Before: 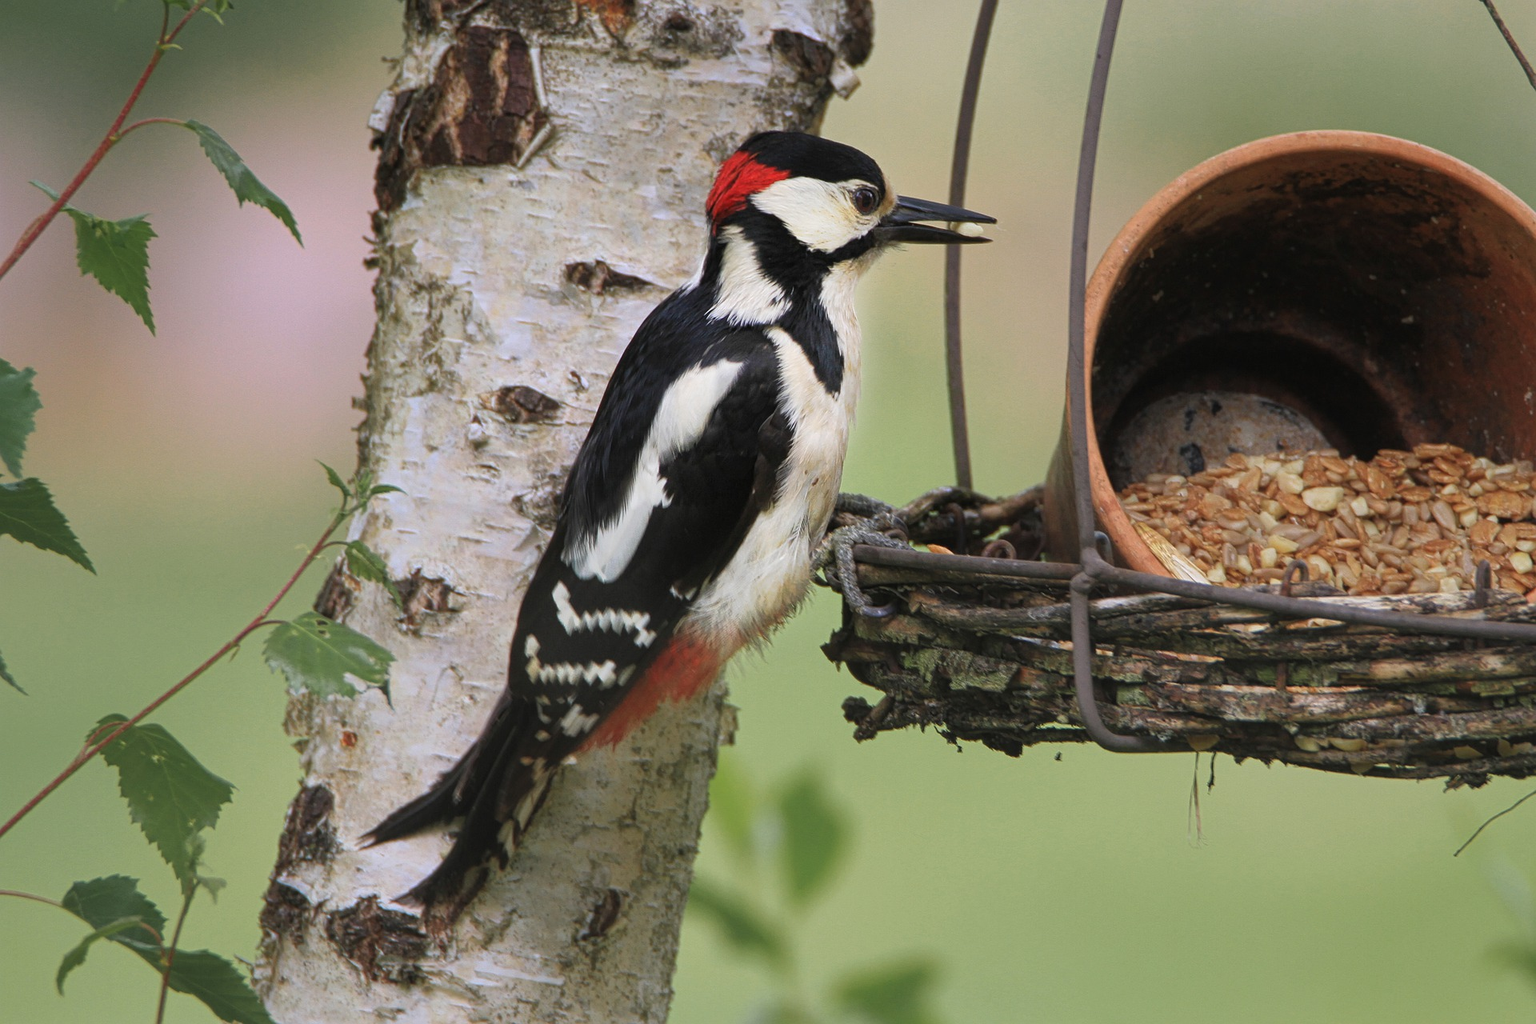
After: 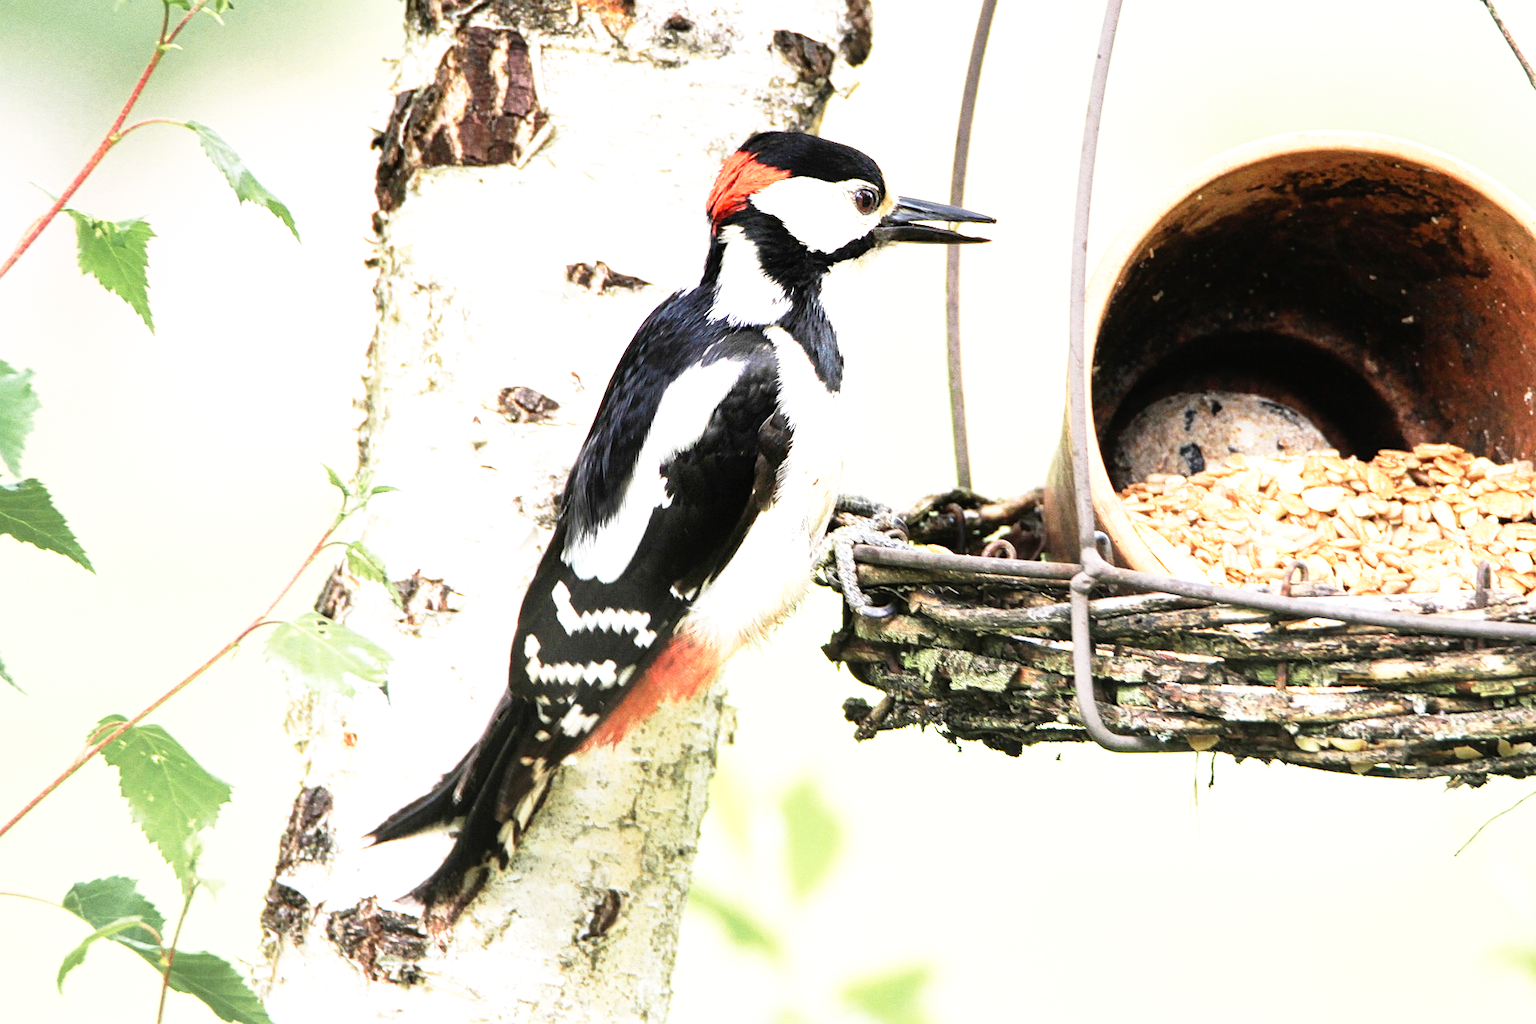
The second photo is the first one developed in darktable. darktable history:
tone equalizer: -8 EV -0.75 EV, -7 EV -0.7 EV, -6 EV -0.6 EV, -5 EV -0.4 EV, -3 EV 0.4 EV, -2 EV 0.6 EV, -1 EV 0.7 EV, +0 EV 0.75 EV, edges refinement/feathering 500, mask exposure compensation -1.57 EV, preserve details no
exposure: black level correction 0.001, exposure 1.116 EV, compensate highlight preservation false
base curve: curves: ch0 [(0, 0) (0.012, 0.01) (0.073, 0.168) (0.31, 0.711) (0.645, 0.957) (1, 1)], preserve colors none
